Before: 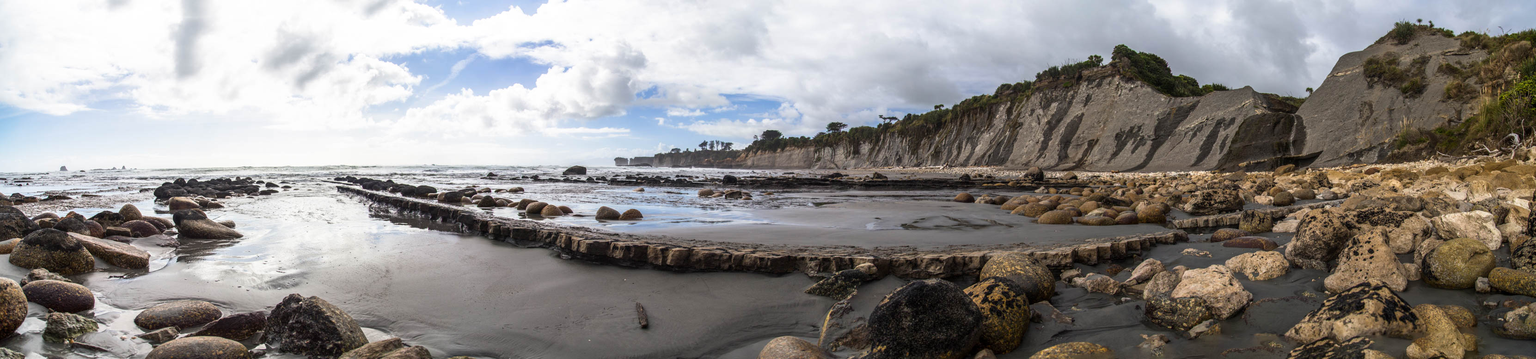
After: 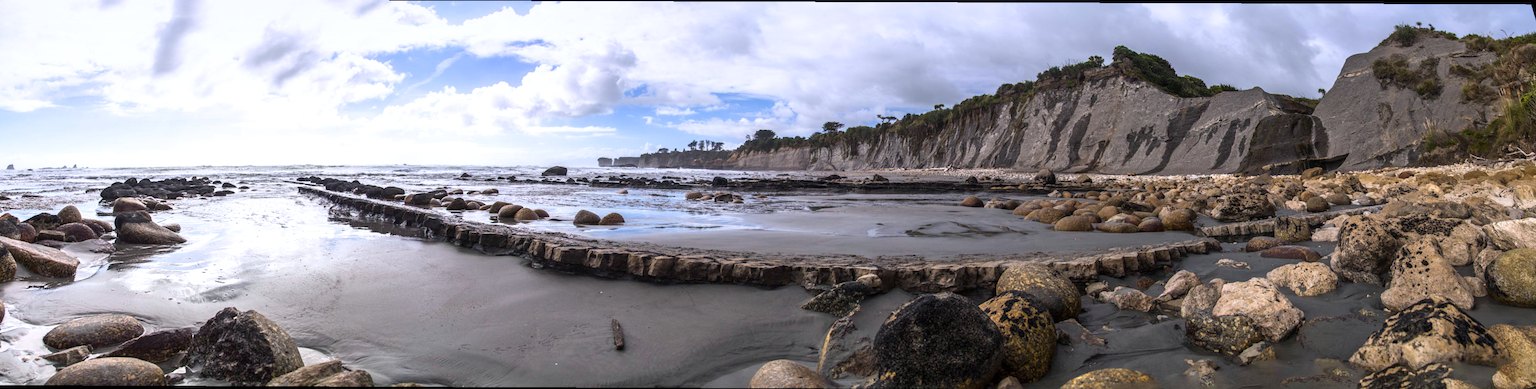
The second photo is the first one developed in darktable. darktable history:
exposure: exposure 0.559 EV, compensate highlight preservation false
rotate and perspective: rotation 0.215°, lens shift (vertical) -0.139, crop left 0.069, crop right 0.939, crop top 0.002, crop bottom 0.996
graduated density: hue 238.83°, saturation 50%
